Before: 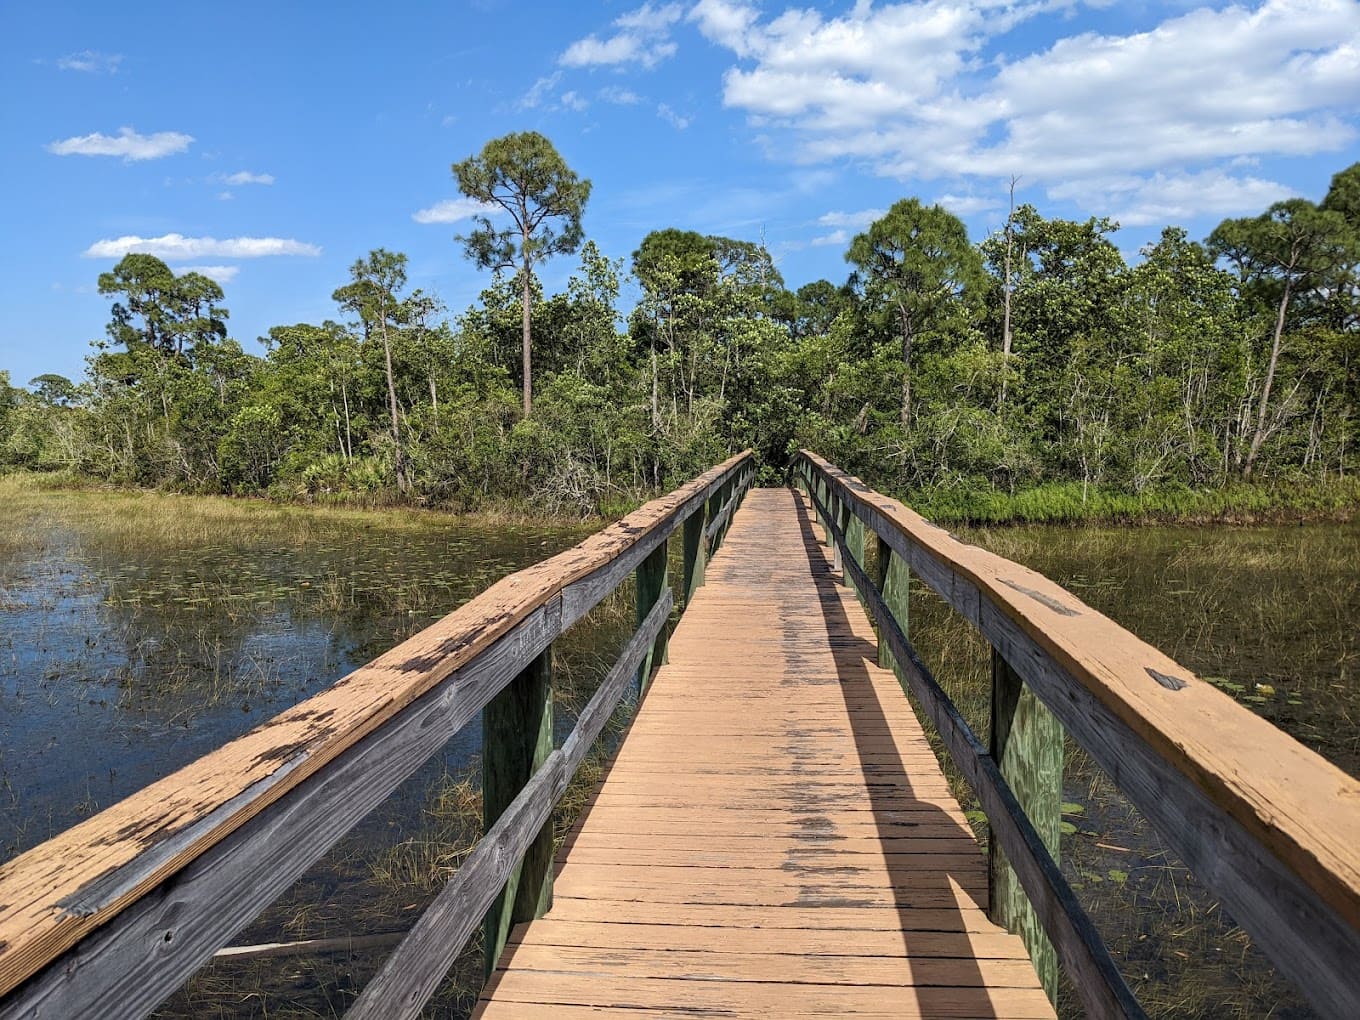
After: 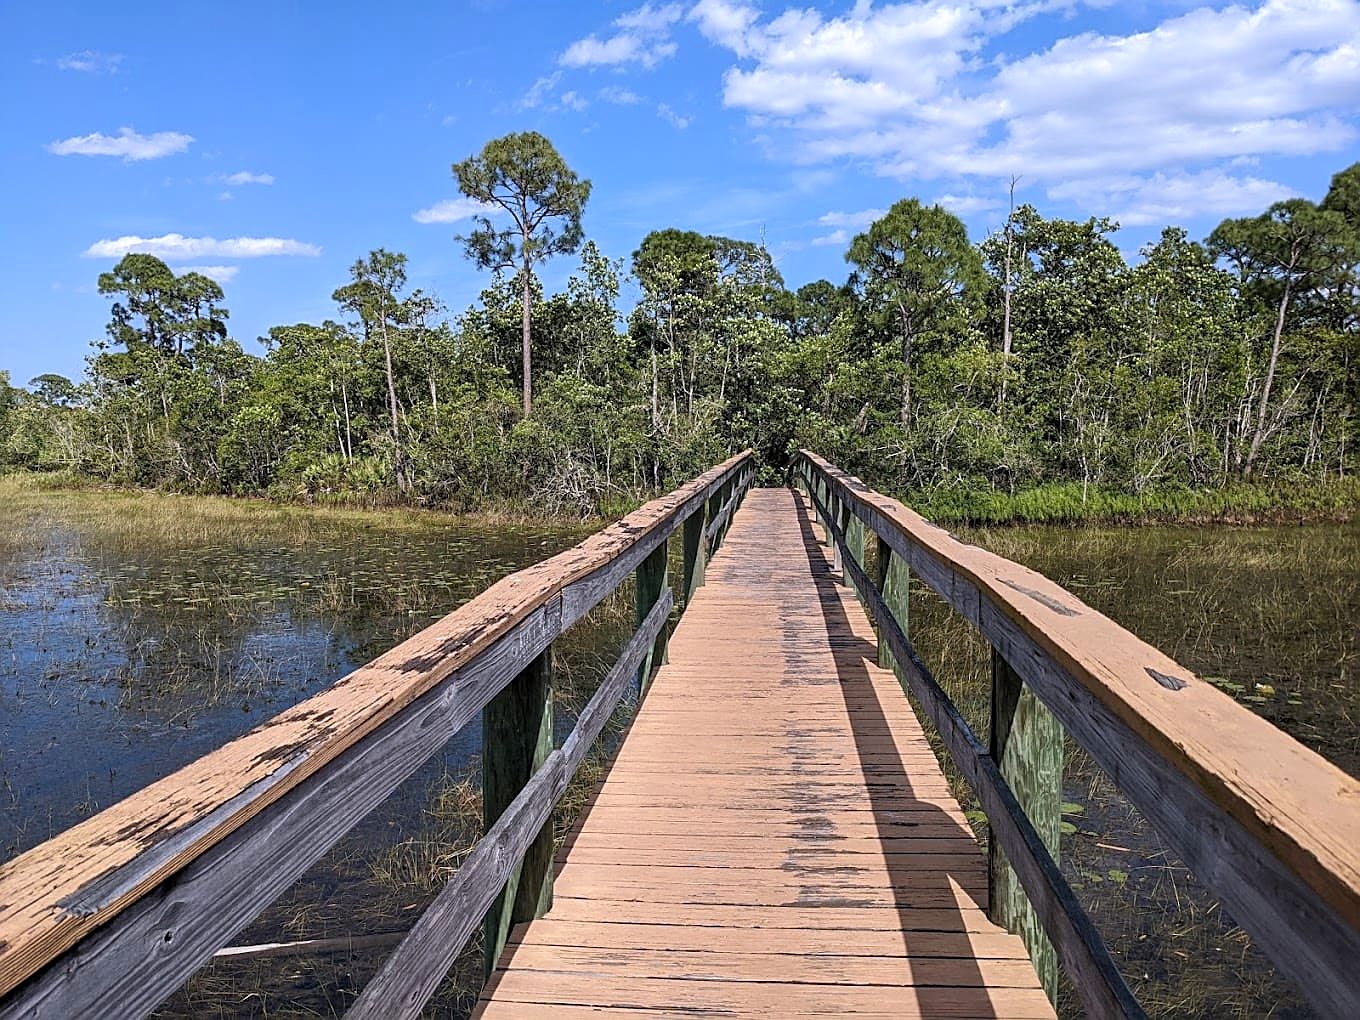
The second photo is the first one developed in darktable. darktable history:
sharpen: on, module defaults
white balance: red 1.004, blue 1.096
